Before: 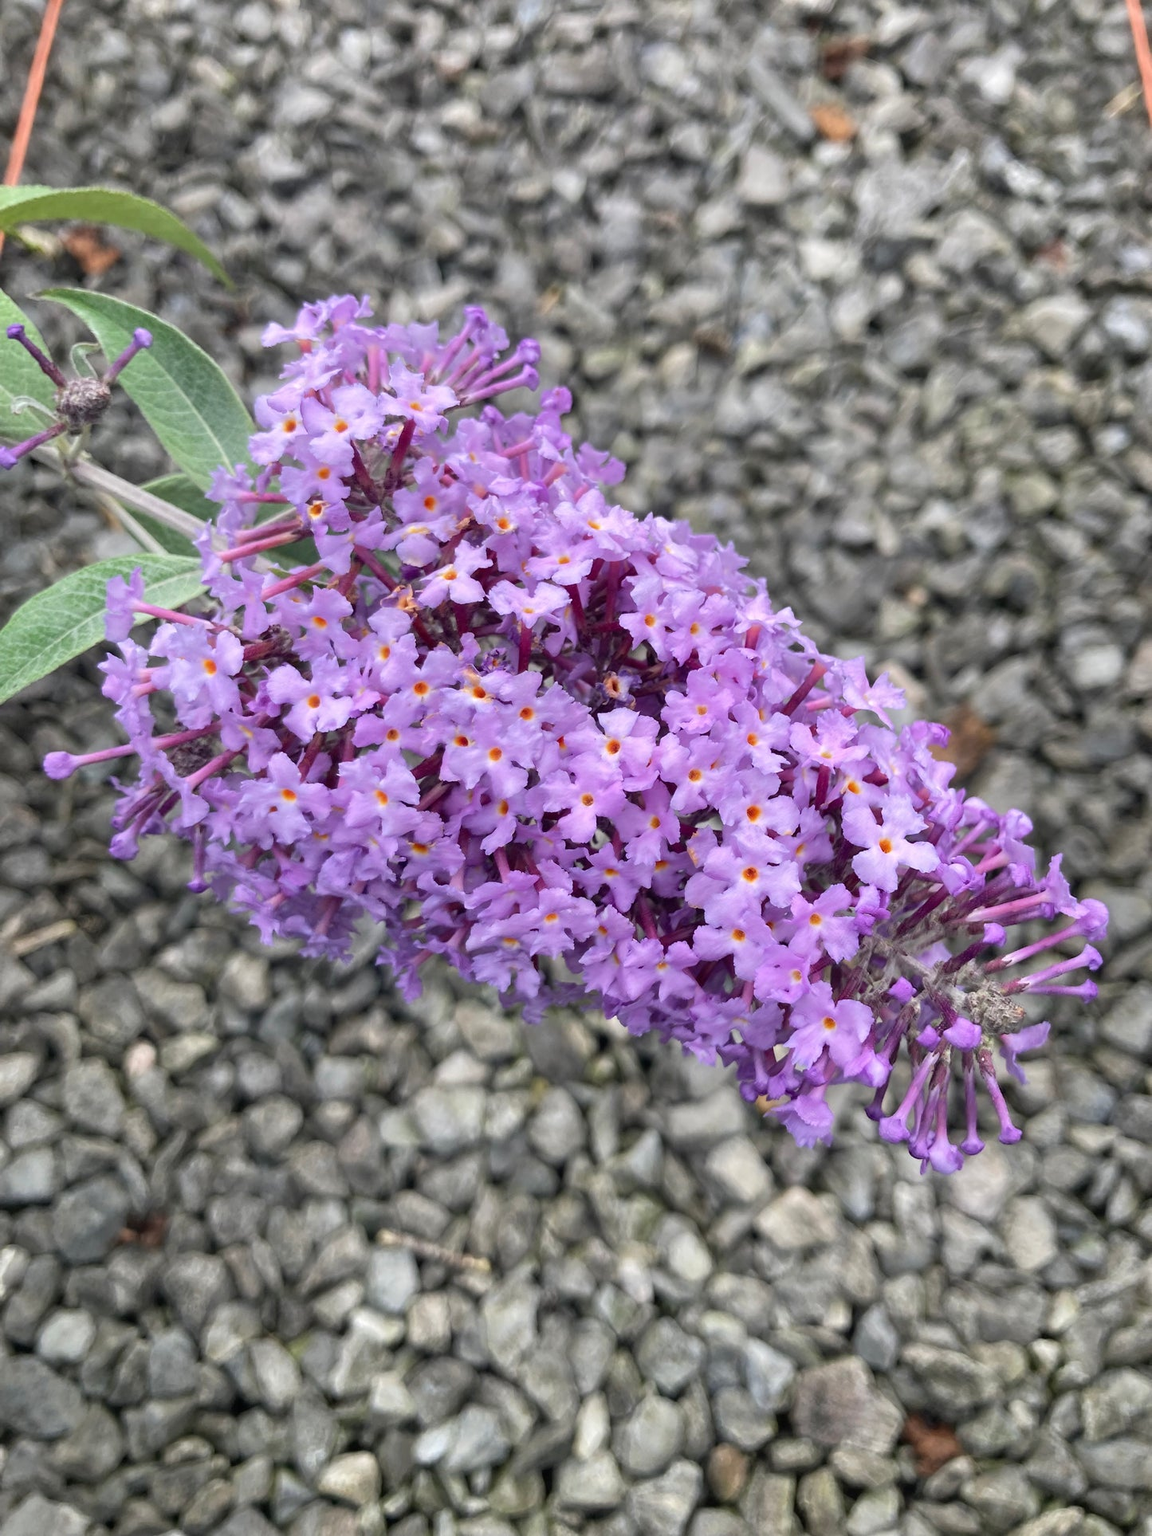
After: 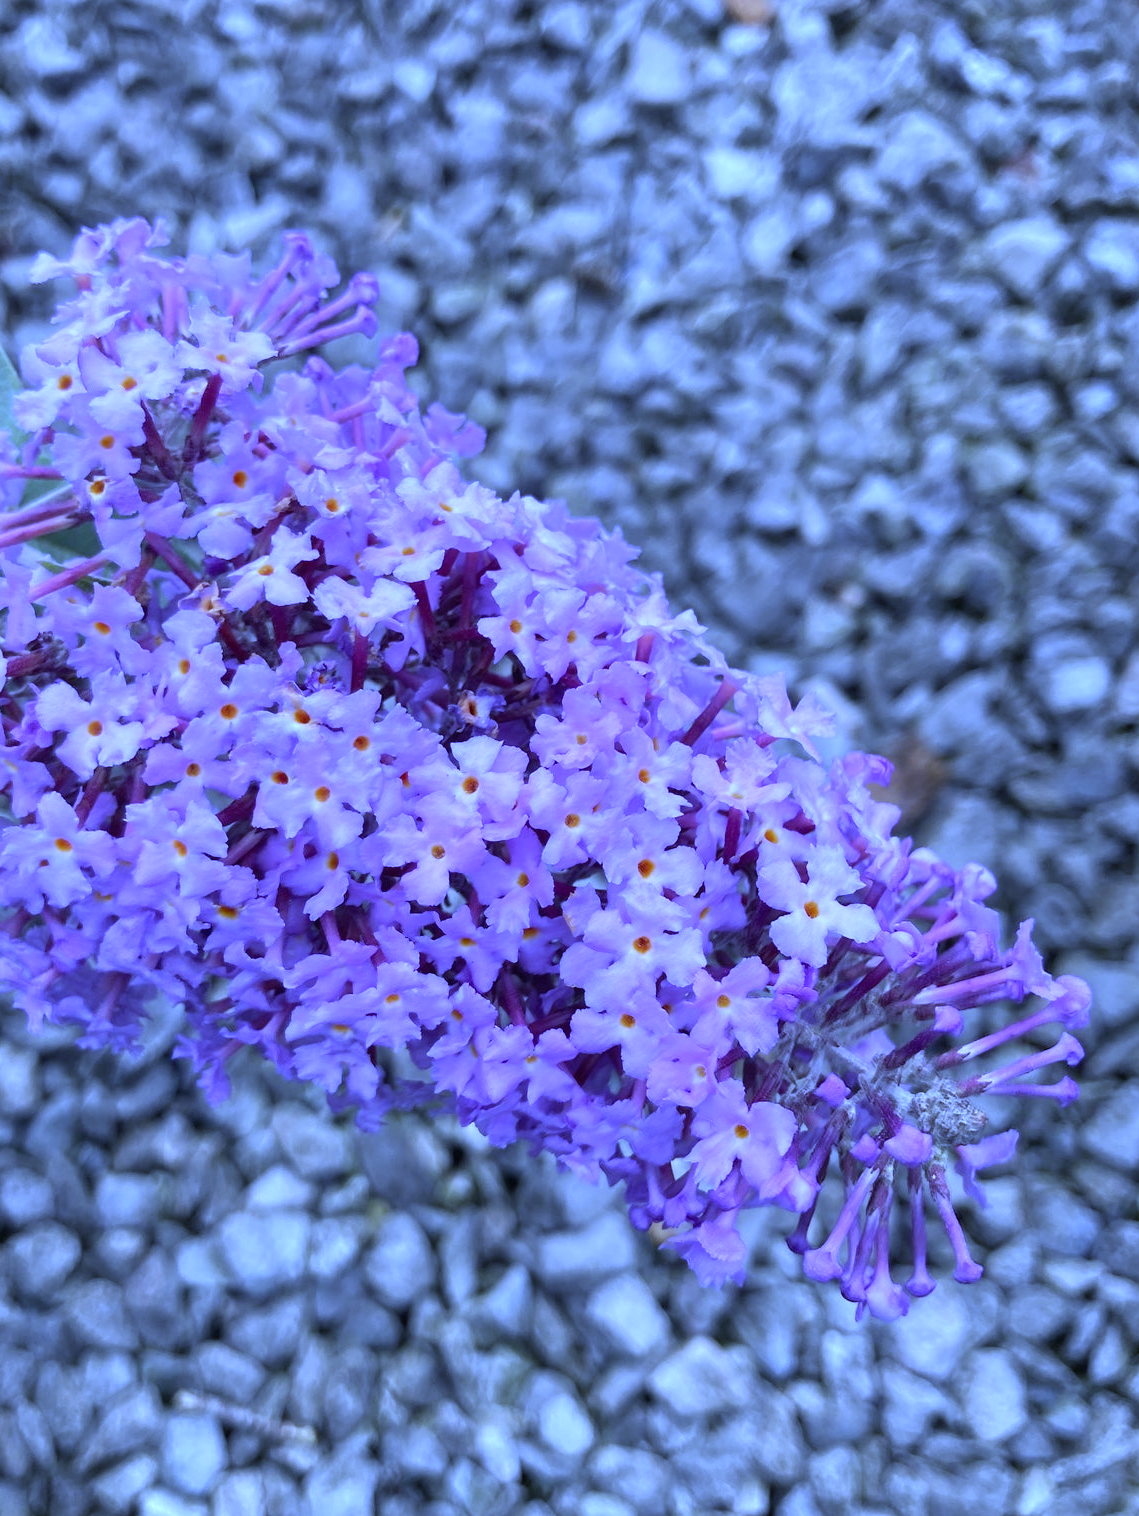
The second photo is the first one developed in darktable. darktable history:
crop and rotate: left 20.74%, top 7.912%, right 0.375%, bottom 13.378%
white balance: red 0.766, blue 1.537
